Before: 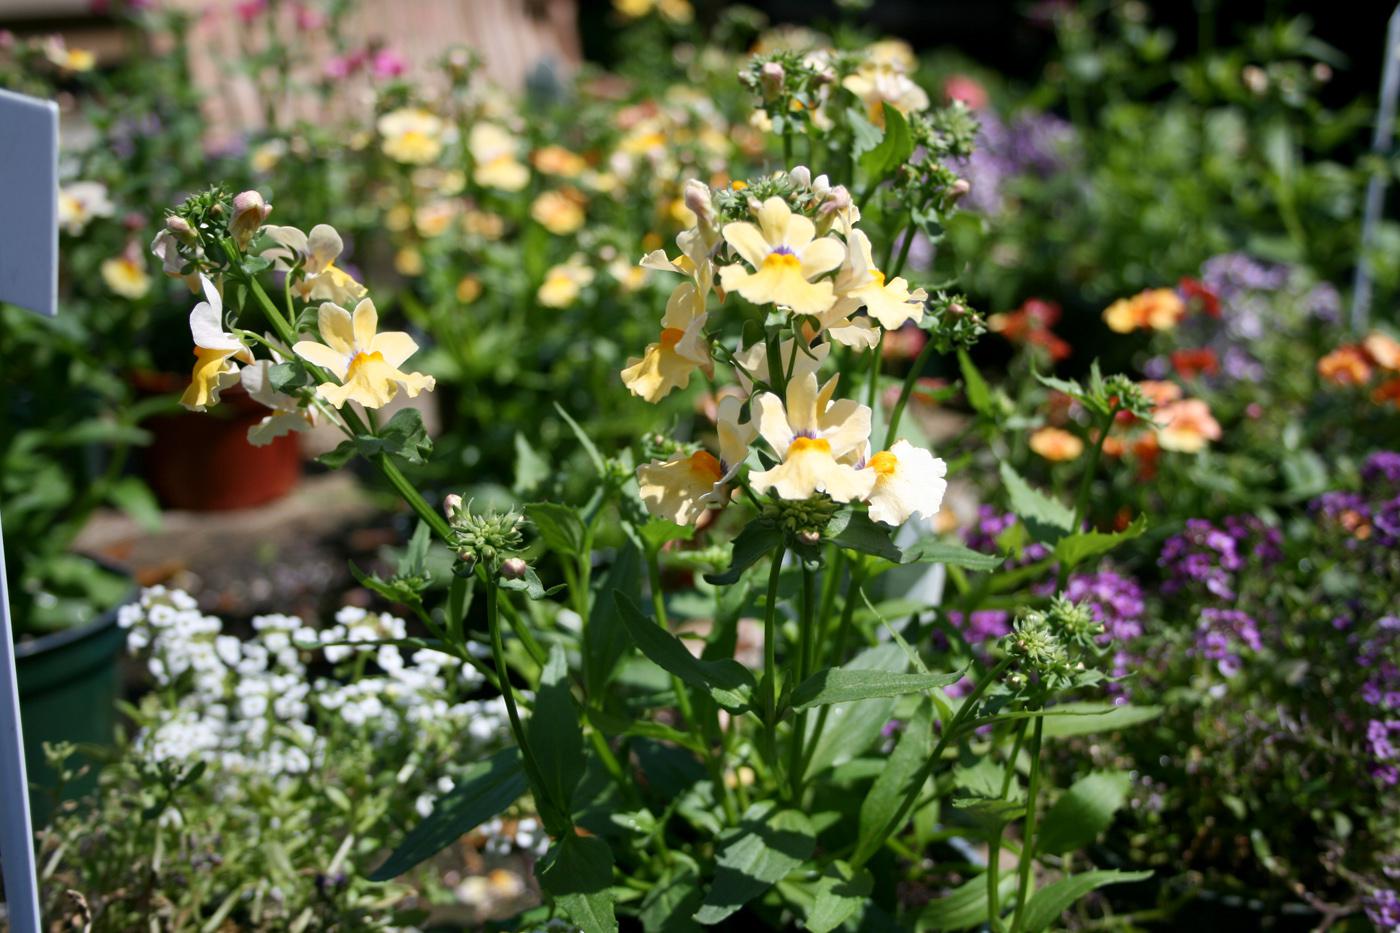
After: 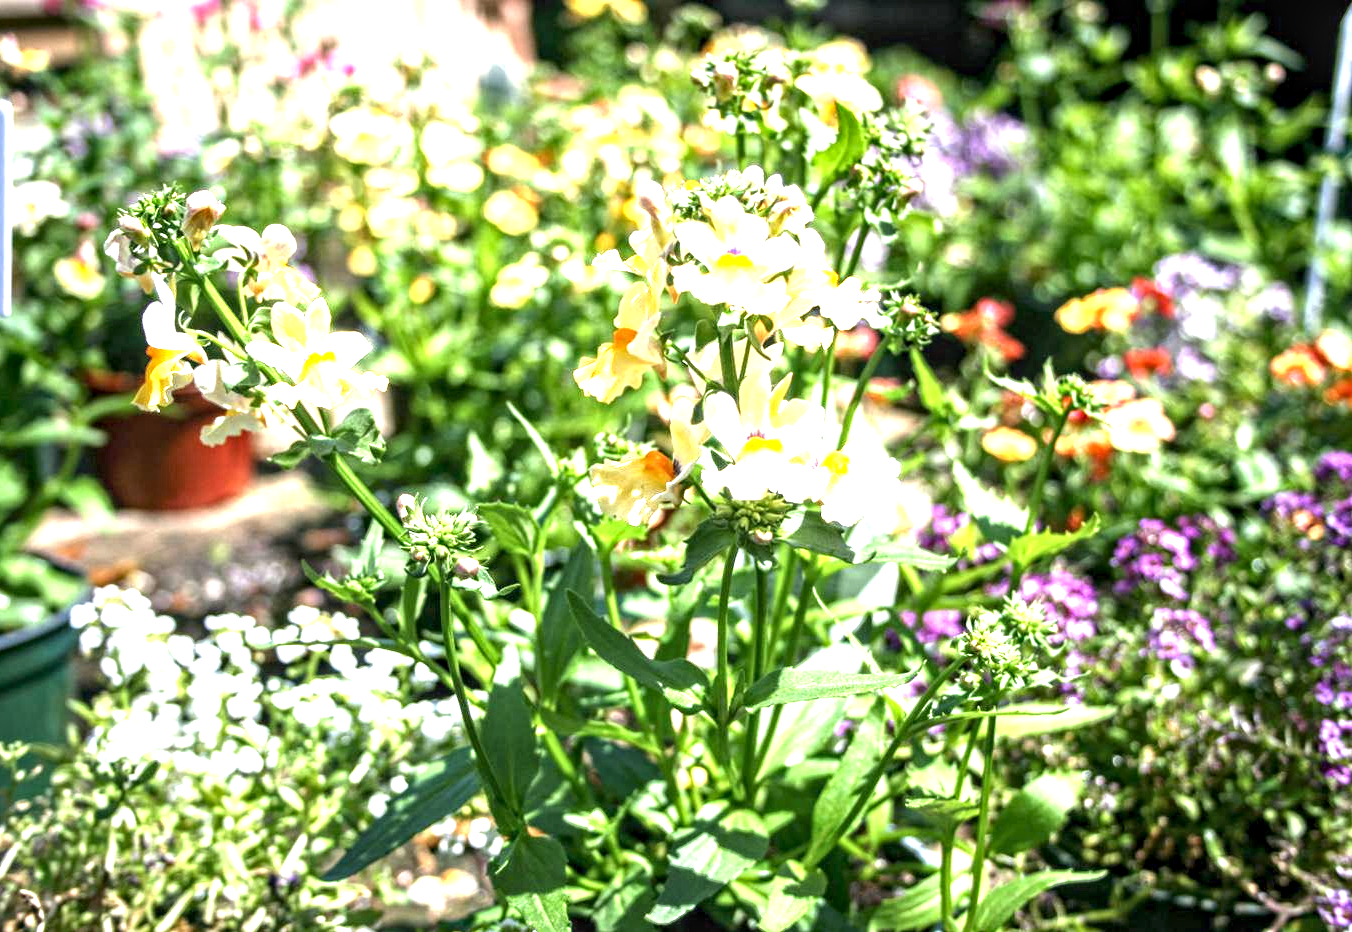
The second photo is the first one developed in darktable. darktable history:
local contrast: on, module defaults
exposure: exposure 2.032 EV, compensate highlight preservation false
crop and rotate: left 3.384%
contrast equalizer: octaves 7, y [[0.5, 0.501, 0.525, 0.597, 0.58, 0.514], [0.5 ×6], [0.5 ×6], [0 ×6], [0 ×6]]
